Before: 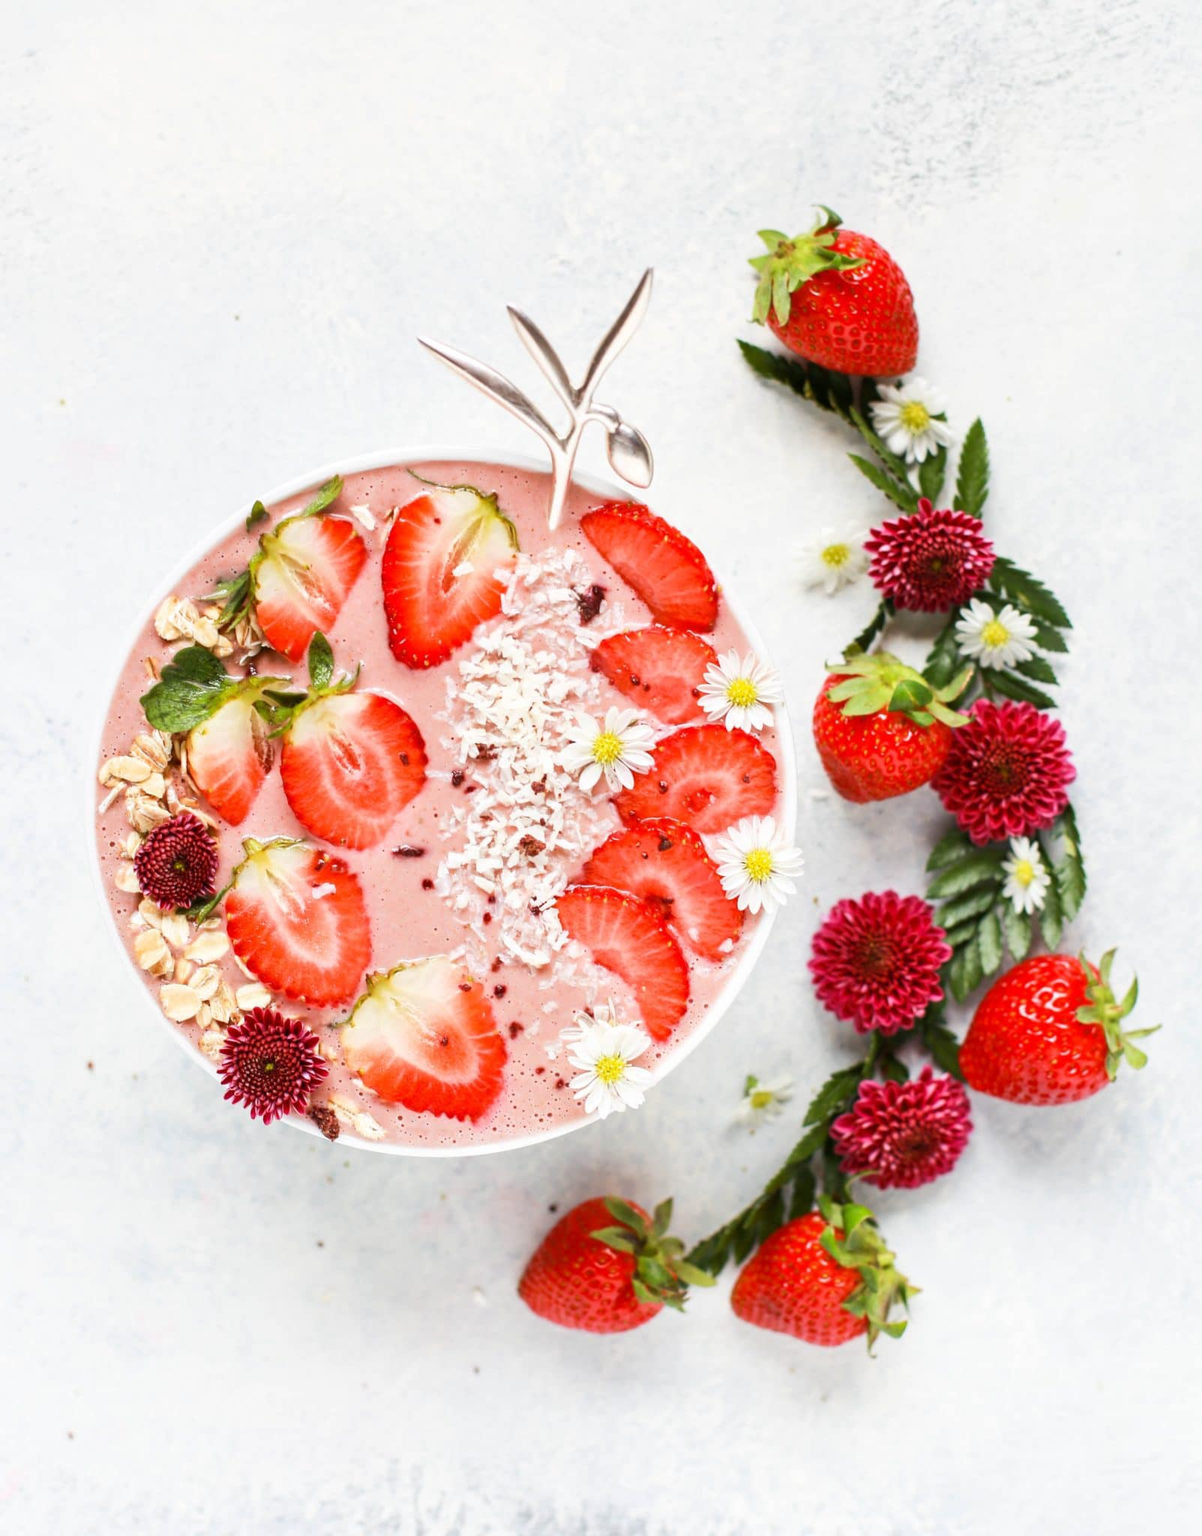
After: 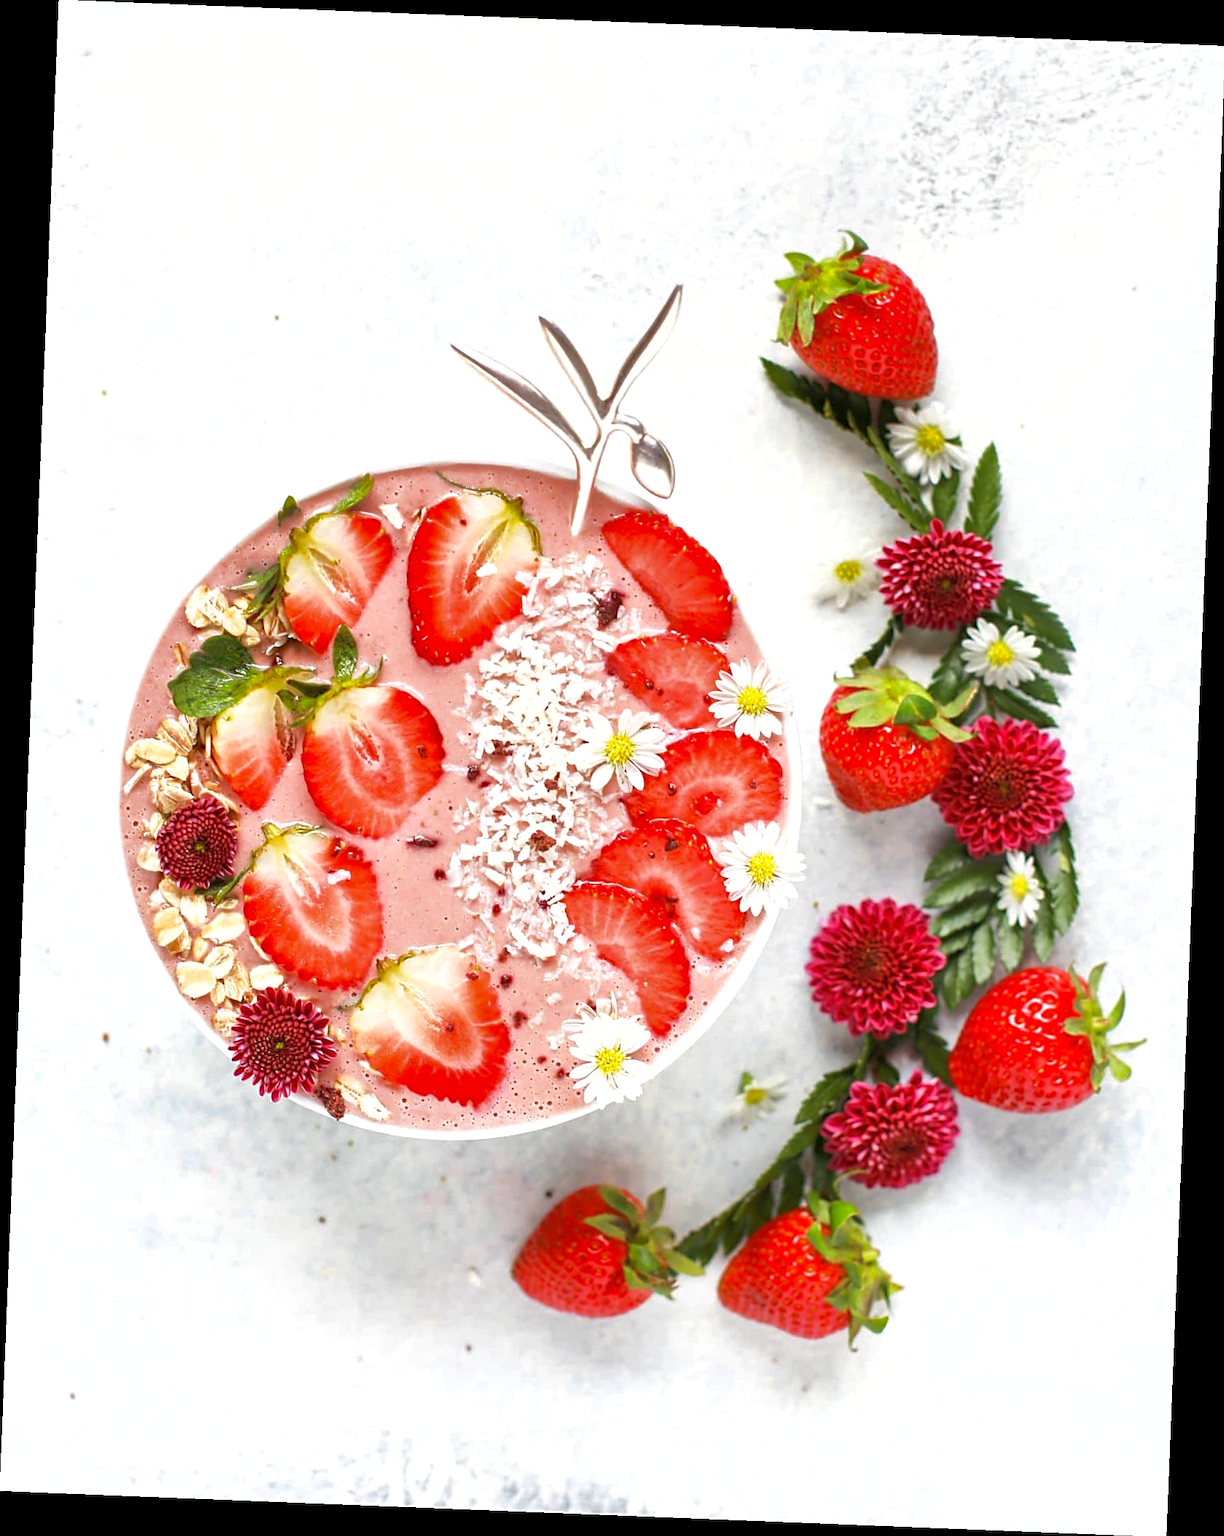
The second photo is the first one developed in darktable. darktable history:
shadows and highlights: on, module defaults
sharpen: on, module defaults
exposure: exposure 0.197 EV, compensate highlight preservation false
rotate and perspective: rotation 2.27°, automatic cropping off
